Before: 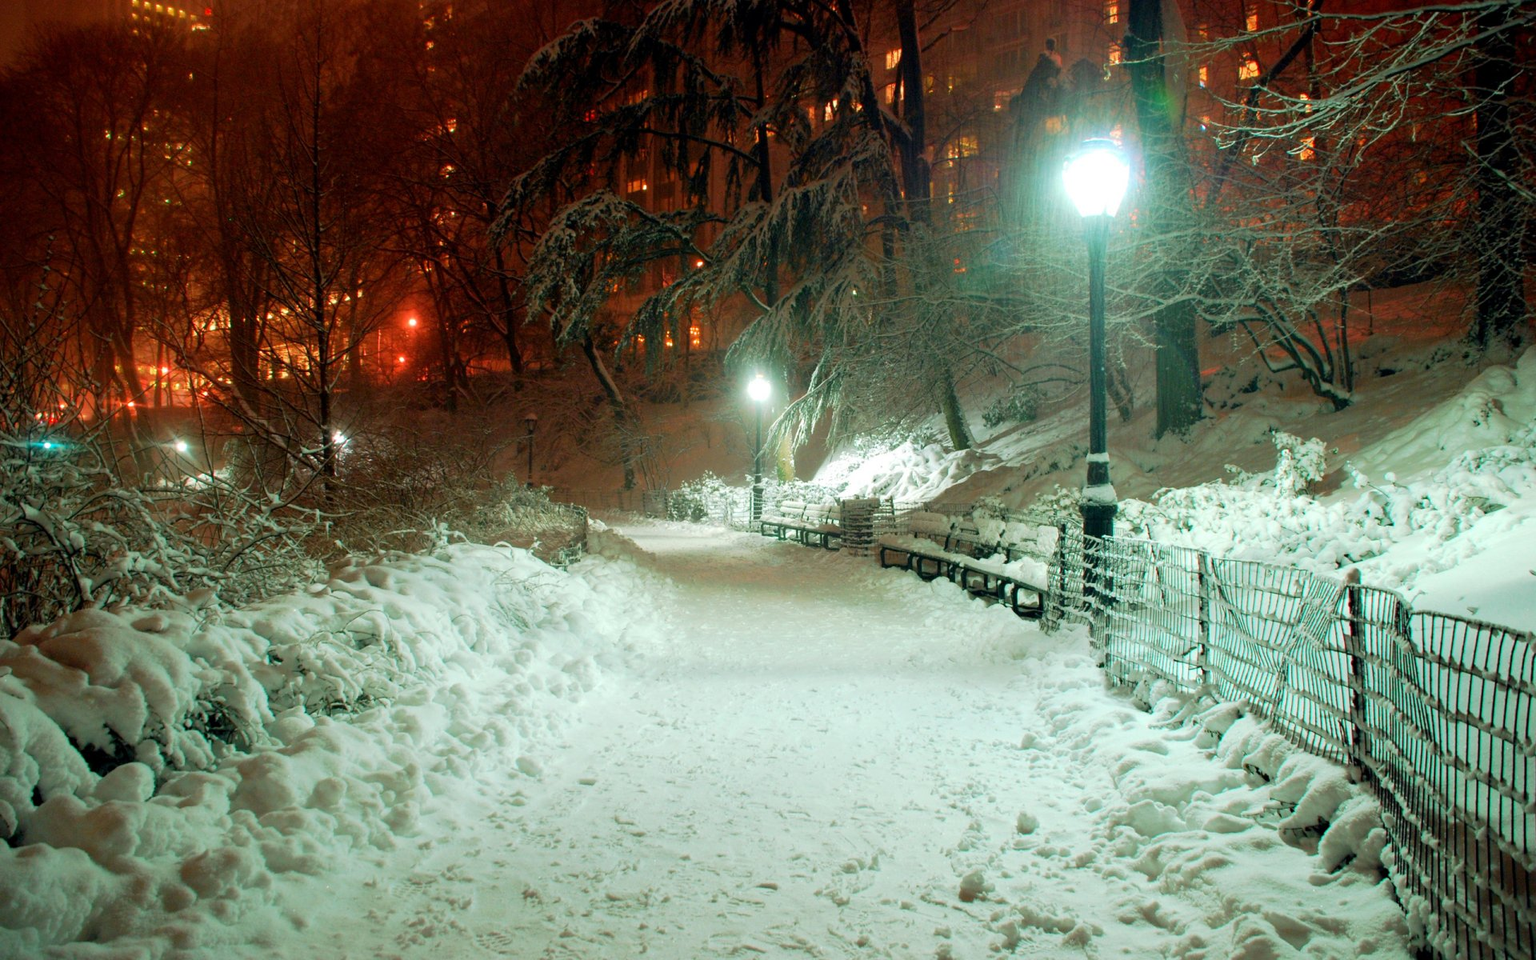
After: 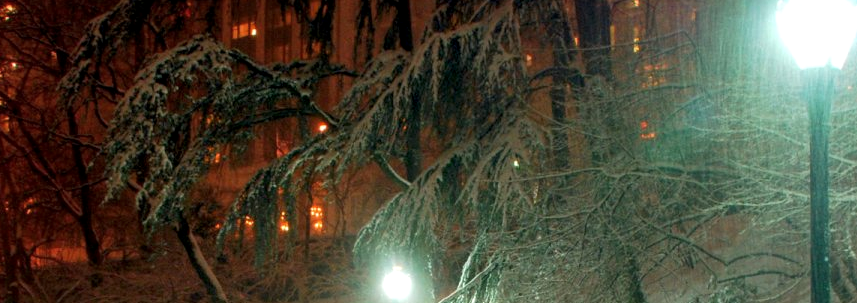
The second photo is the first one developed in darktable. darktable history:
crop: left 28.761%, top 16.853%, right 26.586%, bottom 57.826%
local contrast: on, module defaults
